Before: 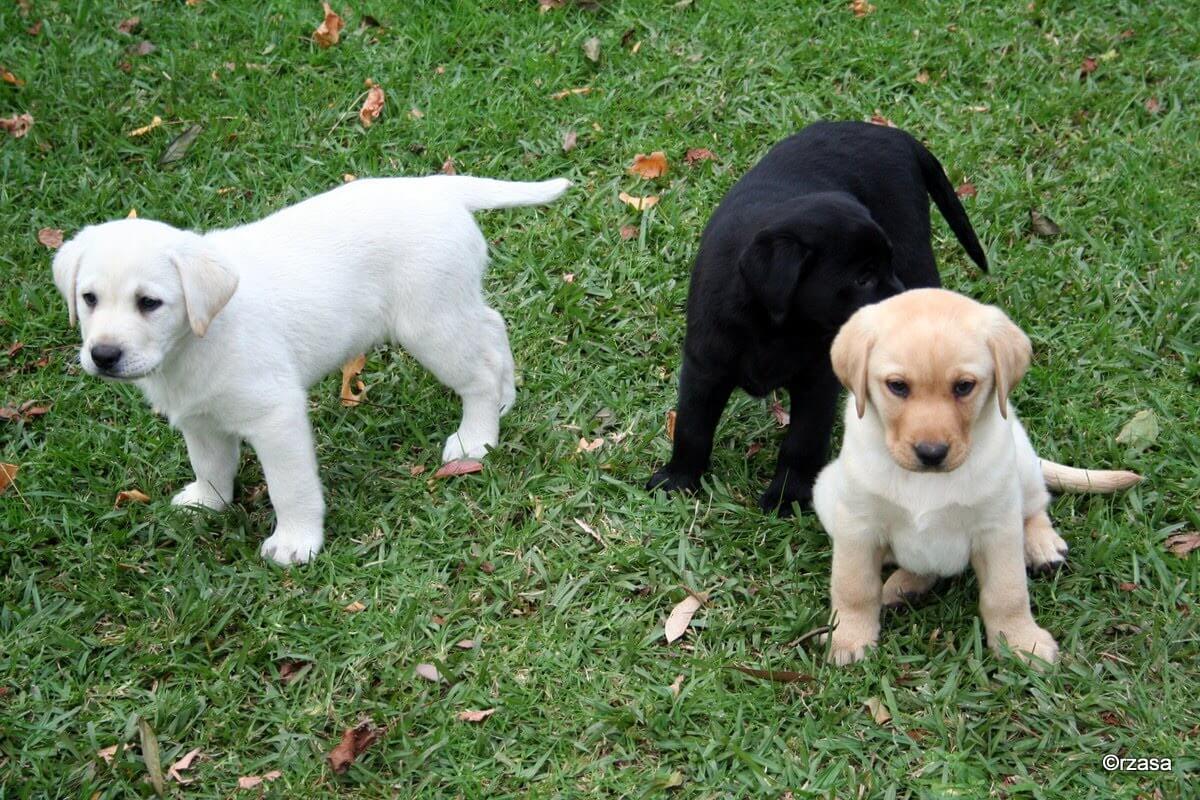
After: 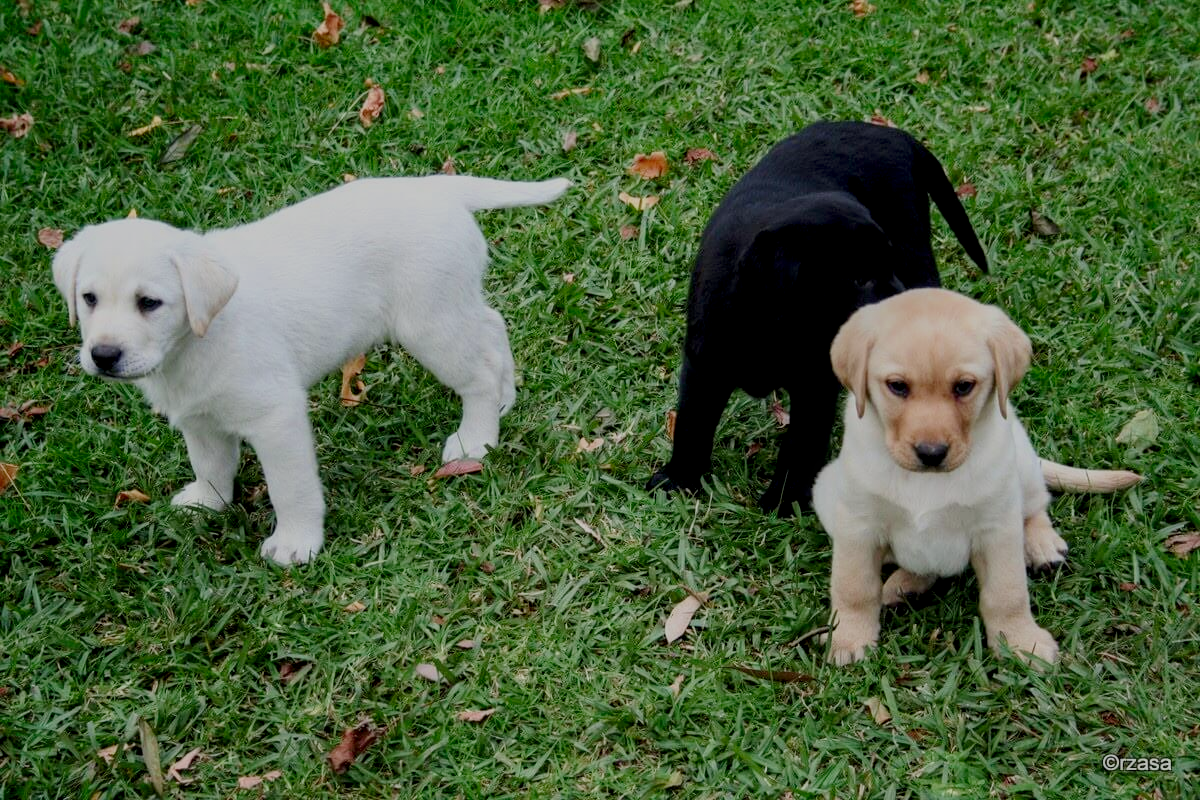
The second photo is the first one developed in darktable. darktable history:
local contrast: detail 130%
contrast brightness saturation: contrast 0.186, brightness -0.107, saturation 0.209
filmic rgb: black relative exposure -7.02 EV, white relative exposure 6.01 EV, target black luminance 0%, hardness 2.76, latitude 61.61%, contrast 0.694, highlights saturation mix 10.22%, shadows ↔ highlights balance -0.105%
